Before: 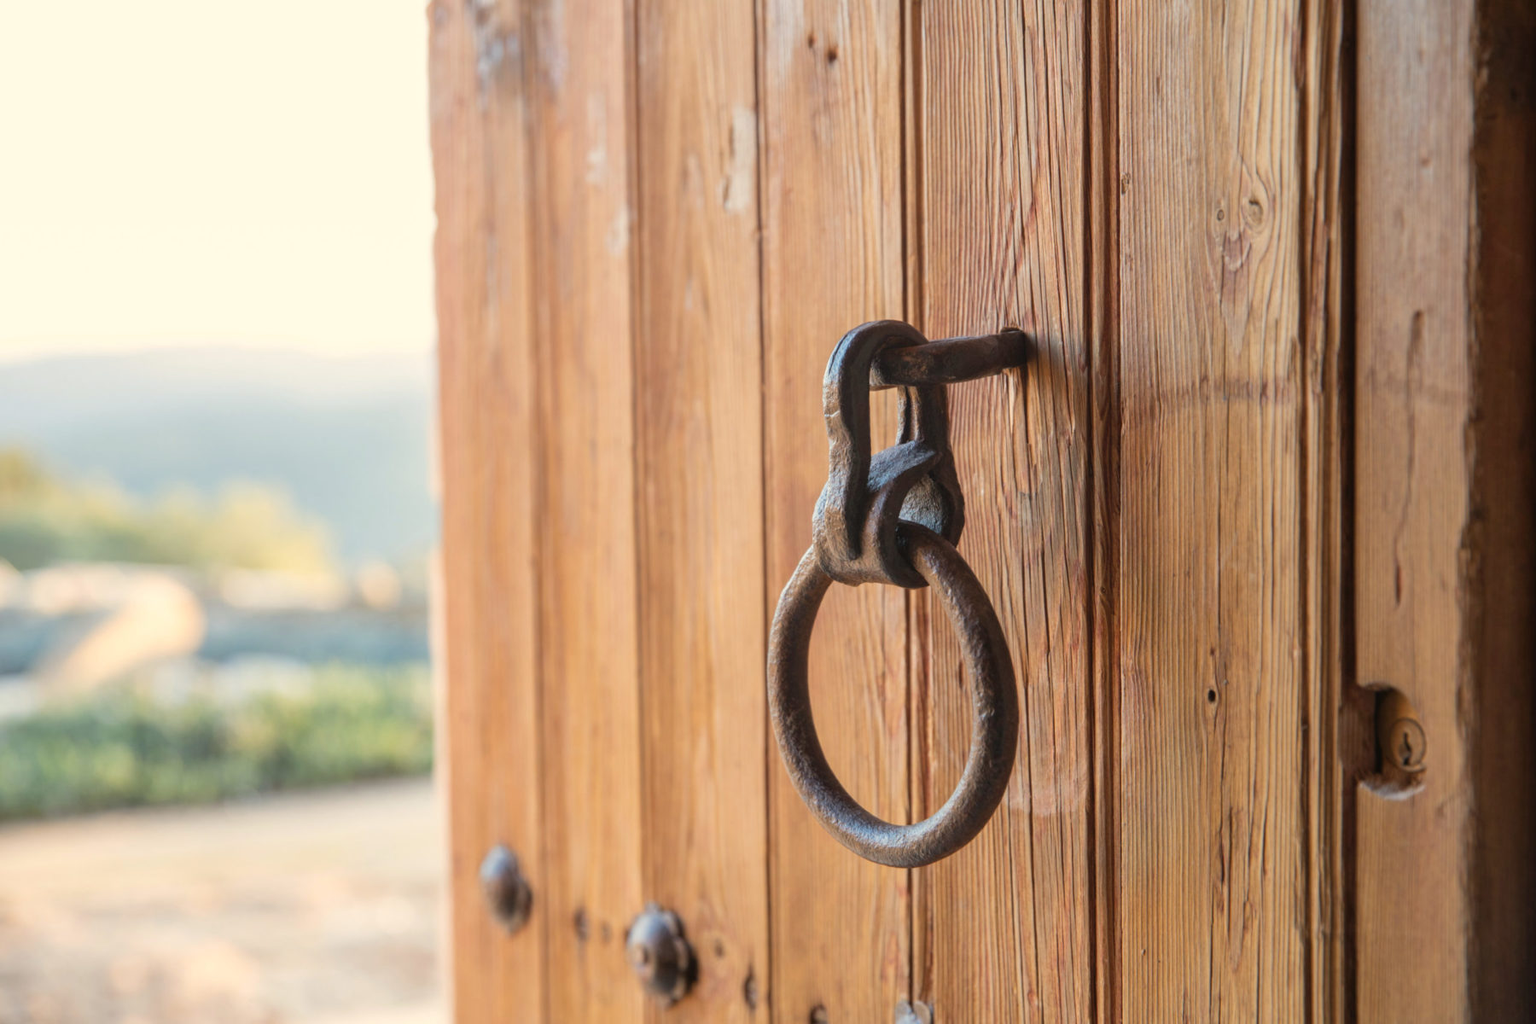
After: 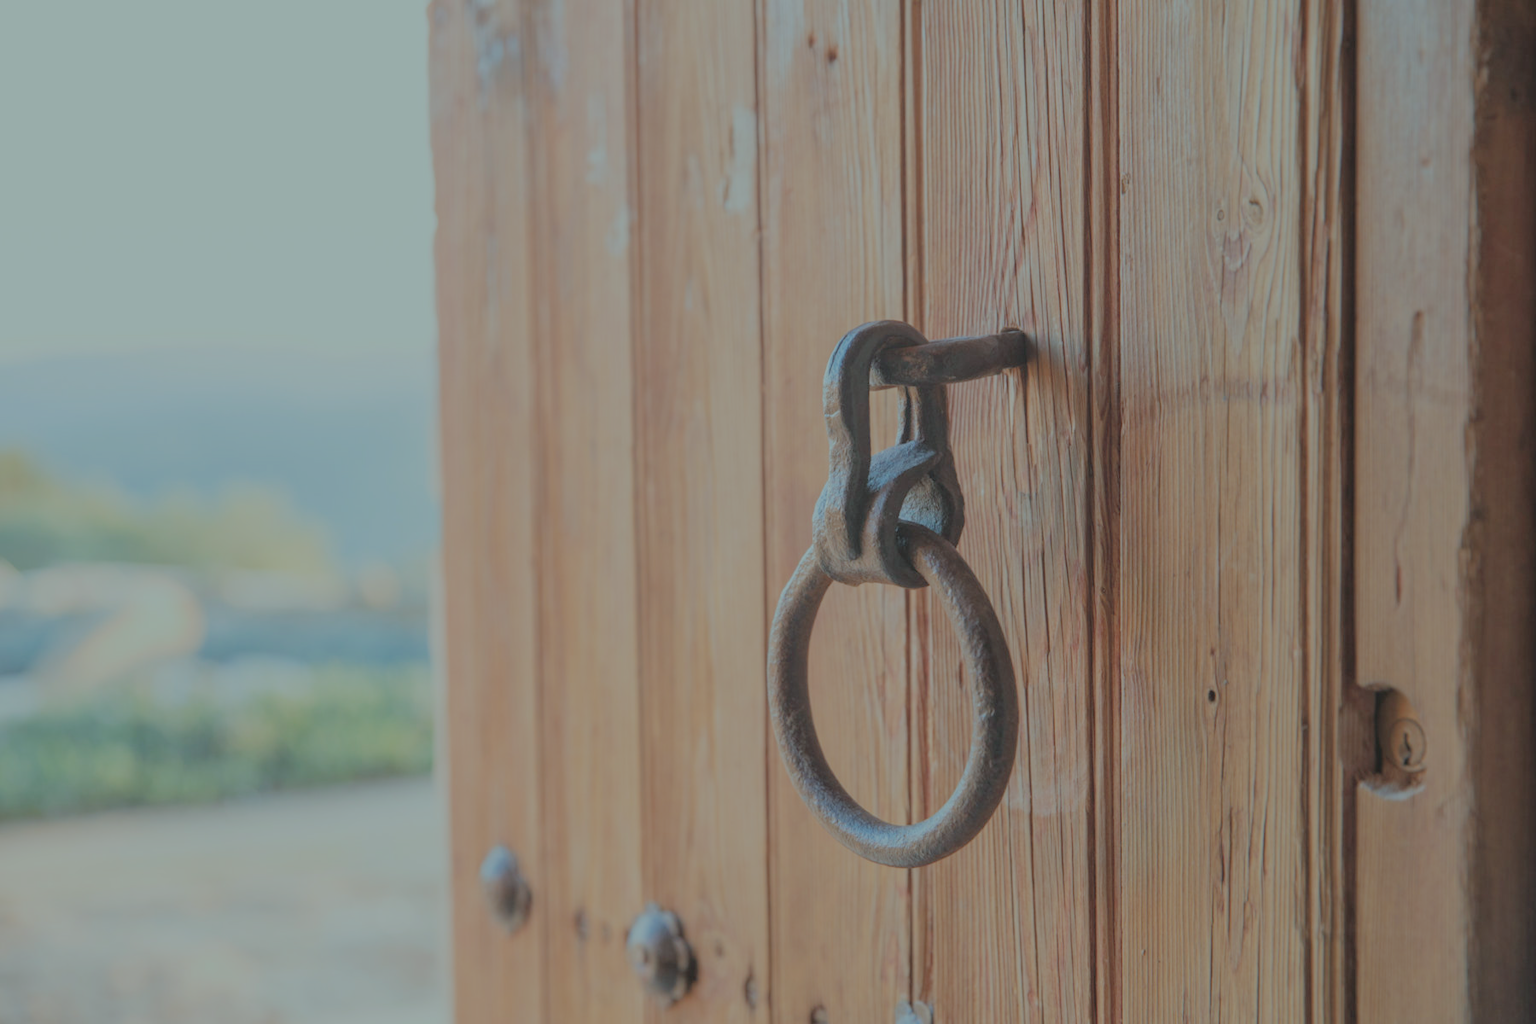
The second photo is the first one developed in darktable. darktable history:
color correction: highlights a* -10.04, highlights b* -9.96
exposure: black level correction -0.001, exposure 0.08 EV, compensate highlight preservation false
filmic rgb: black relative exposure -13.88 EV, white relative exposure 7.97 EV, threshold 3.03 EV, hardness 3.74, latitude 50.02%, contrast 0.513, iterations of high-quality reconstruction 0, enable highlight reconstruction true
